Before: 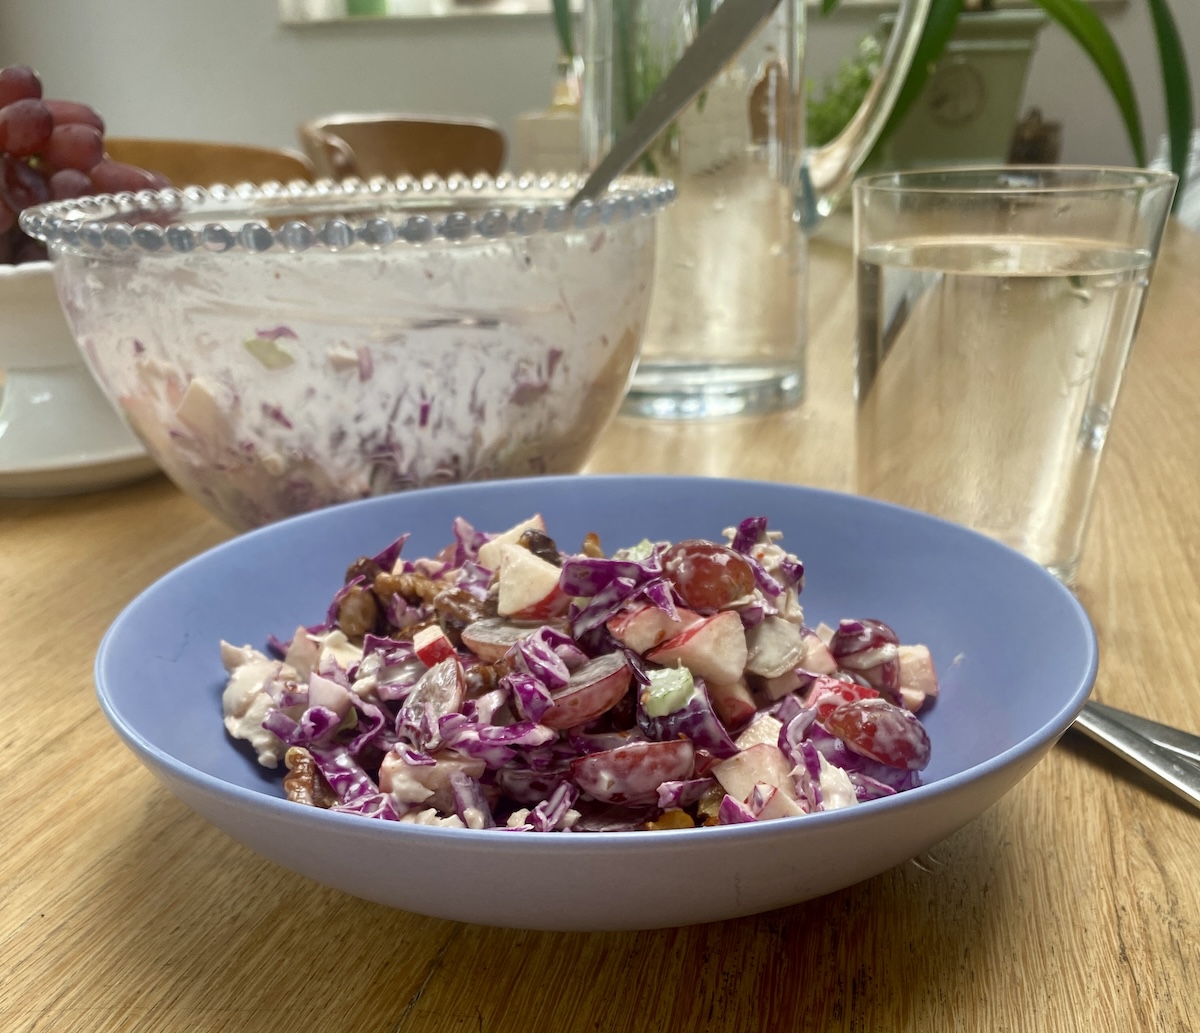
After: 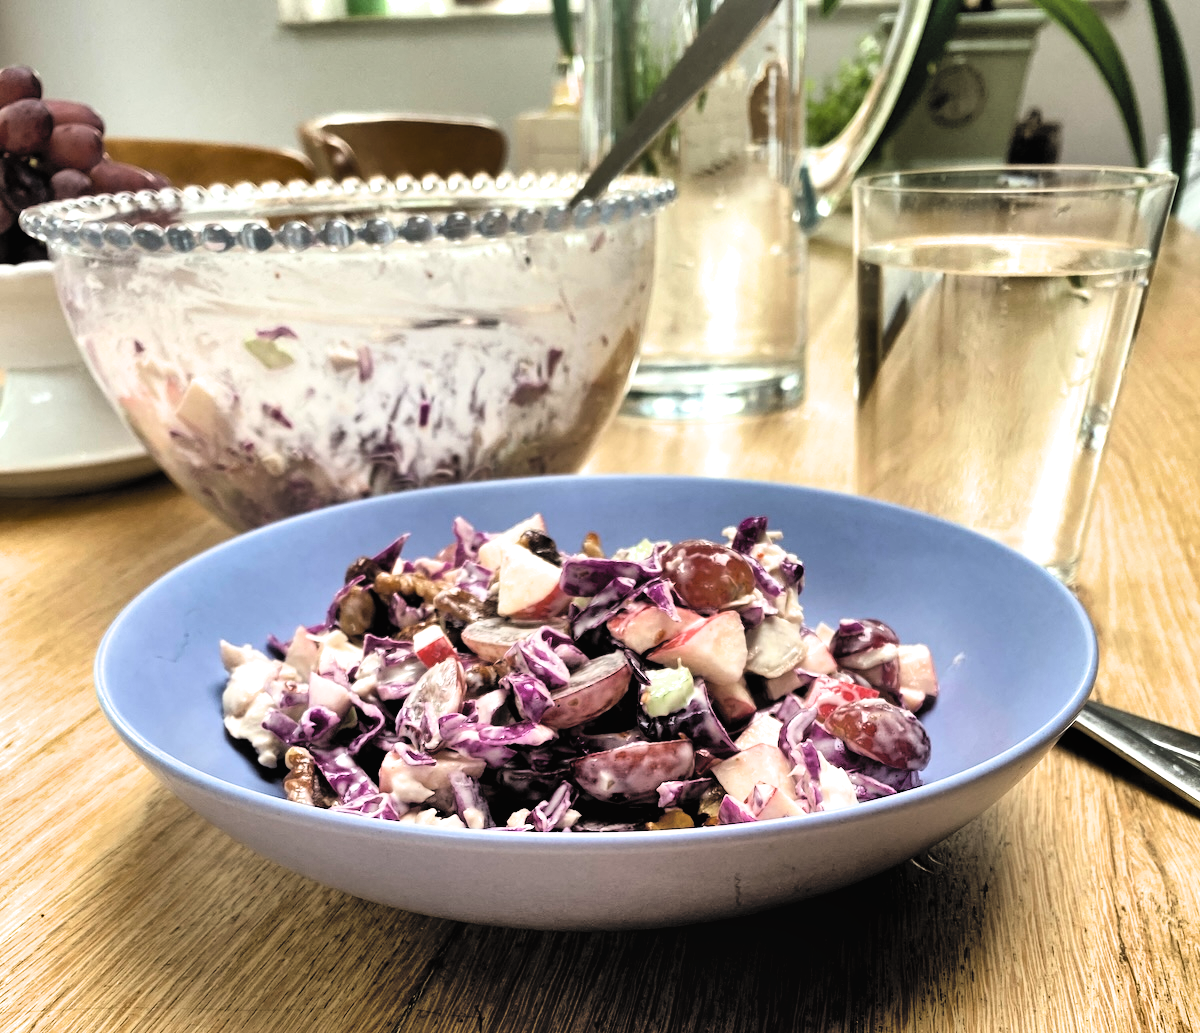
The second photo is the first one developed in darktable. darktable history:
shadows and highlights: shadows 60, highlights -60.23, soften with gaussian
tone equalizer: -8 EV -0.417 EV, -7 EV -0.389 EV, -6 EV -0.333 EV, -5 EV -0.222 EV, -3 EV 0.222 EV, -2 EV 0.333 EV, -1 EV 0.389 EV, +0 EV 0.417 EV, edges refinement/feathering 500, mask exposure compensation -1.57 EV, preserve details no
contrast brightness saturation: brightness 0.28
filmic rgb: black relative exposure -3.57 EV, white relative exposure 2.29 EV, hardness 3.41
